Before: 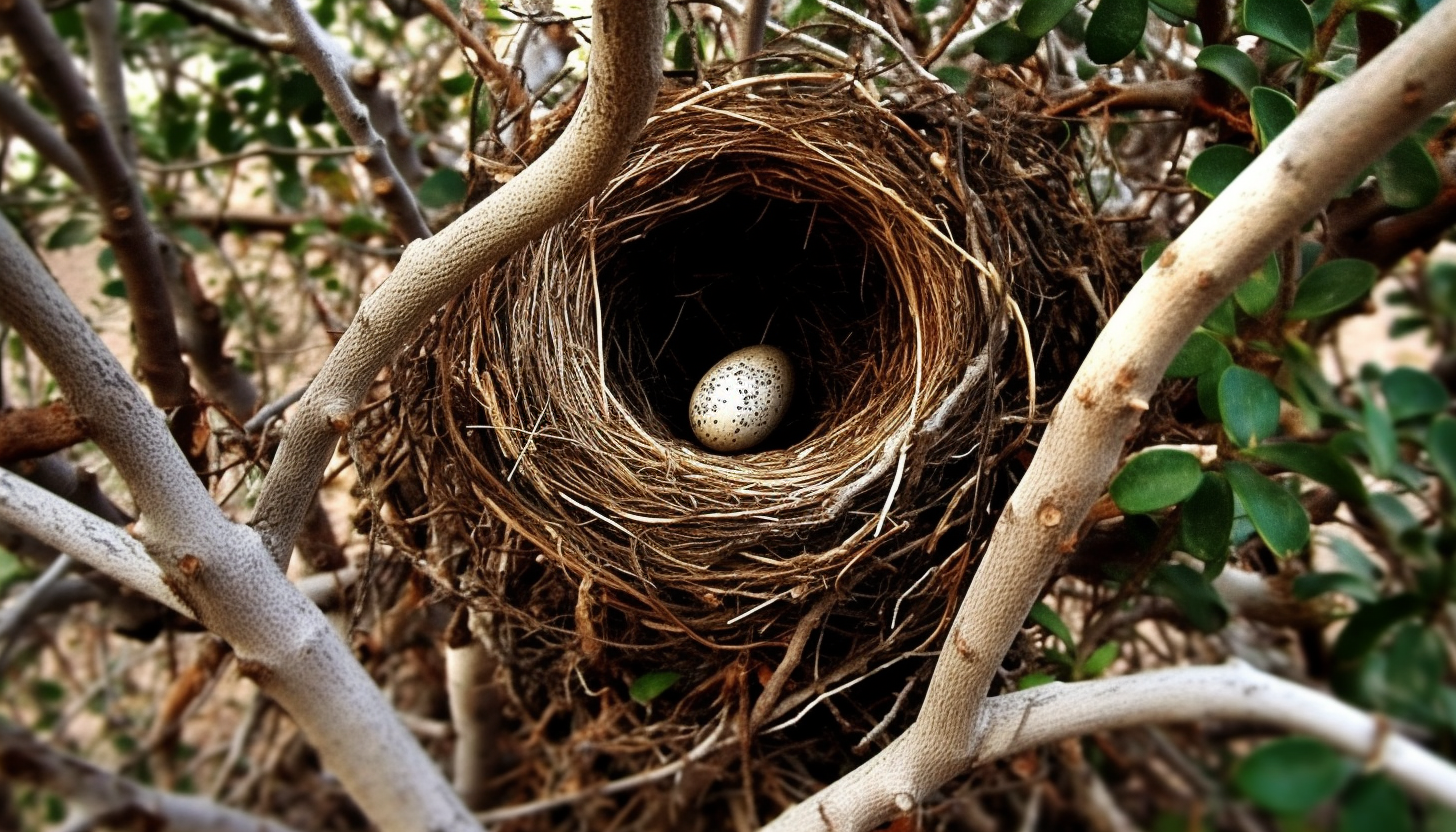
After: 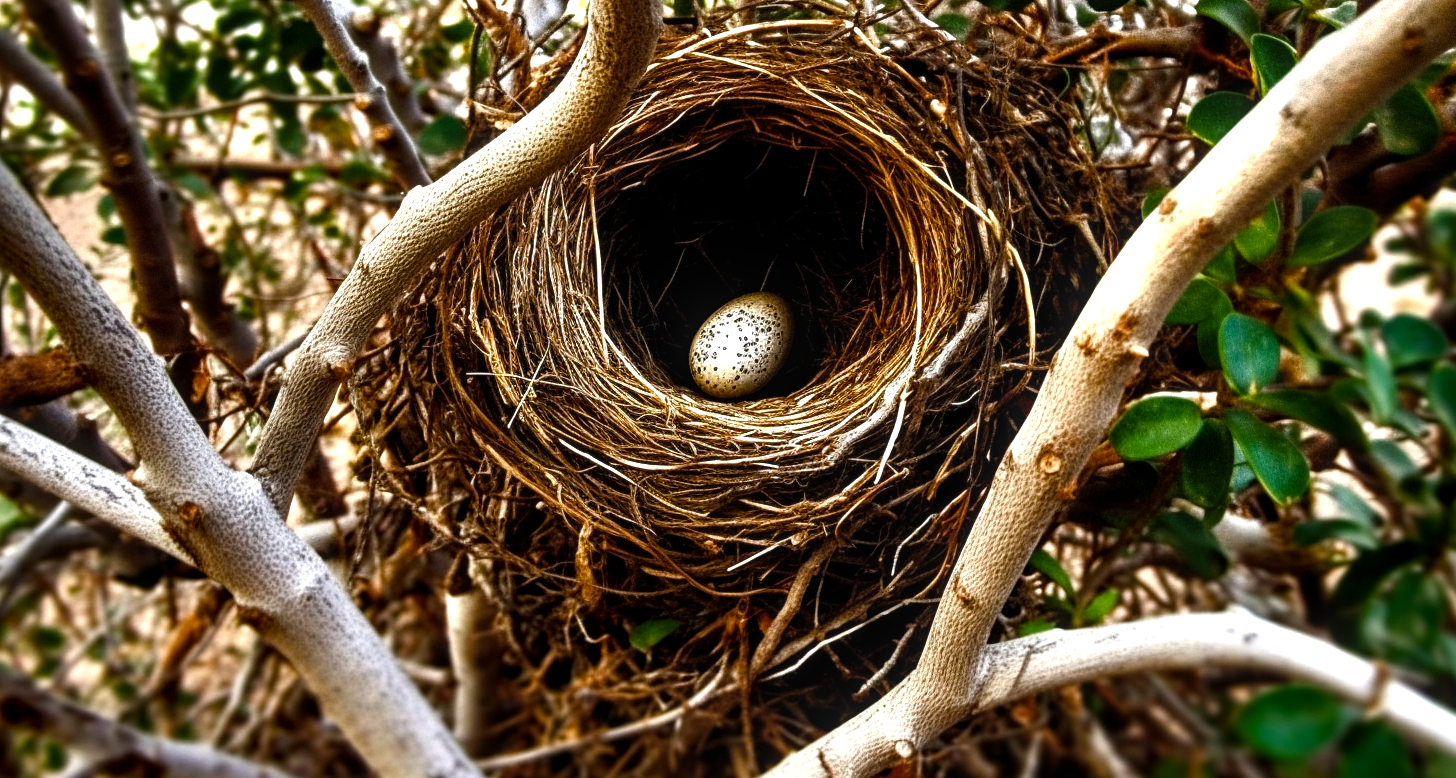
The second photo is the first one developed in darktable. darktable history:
color balance rgb: perceptual saturation grading › global saturation 24.205%, perceptual saturation grading › highlights -24.45%, perceptual saturation grading › mid-tones 23.735%, perceptual saturation grading › shadows 40.453%, perceptual brilliance grading › global brilliance 19.858%, perceptual brilliance grading › shadows -39.204%
crop and rotate: top 6.38%
local contrast: detail 130%
